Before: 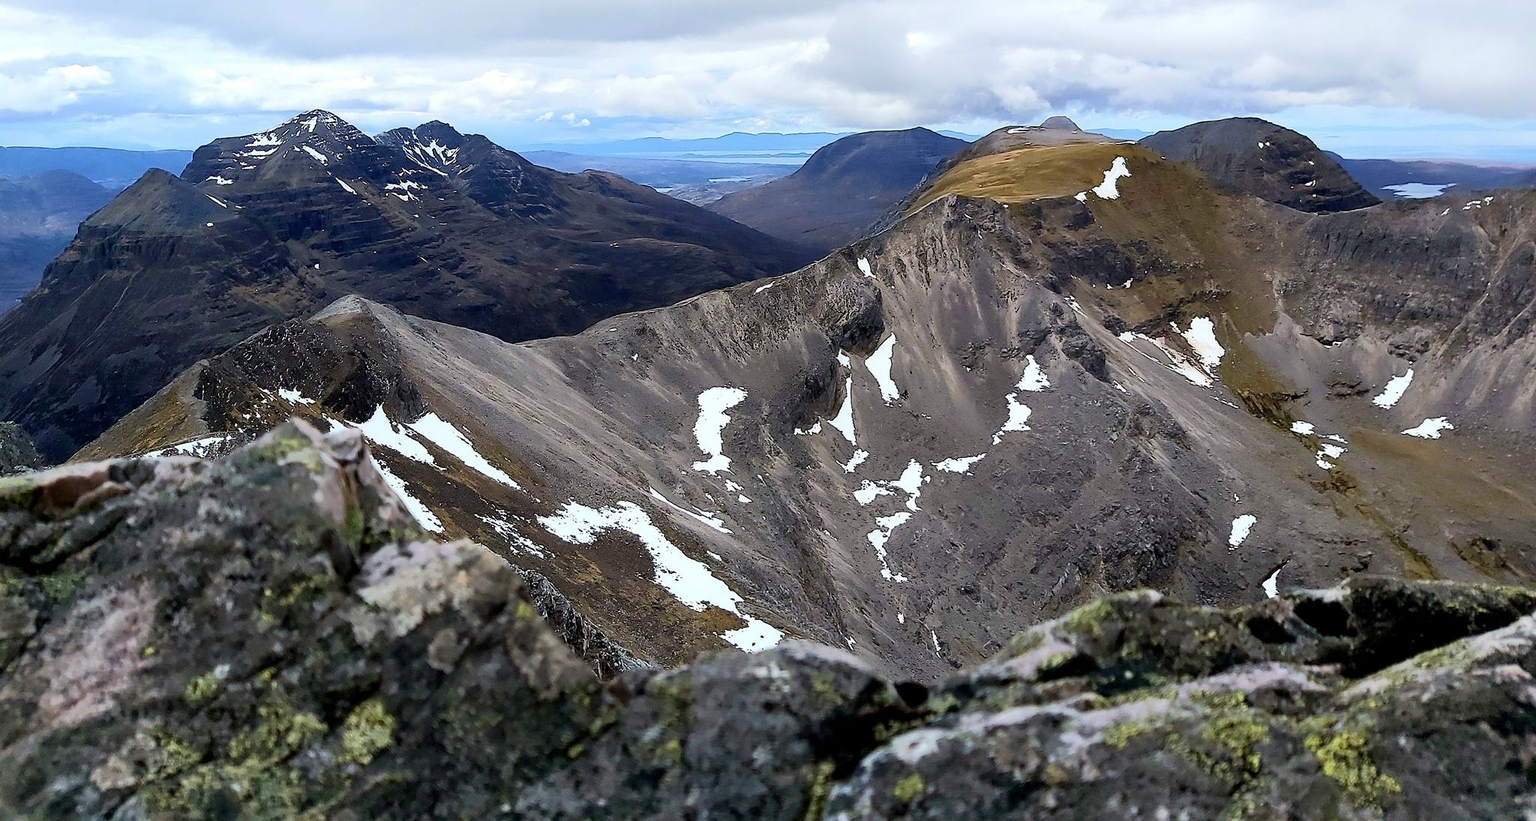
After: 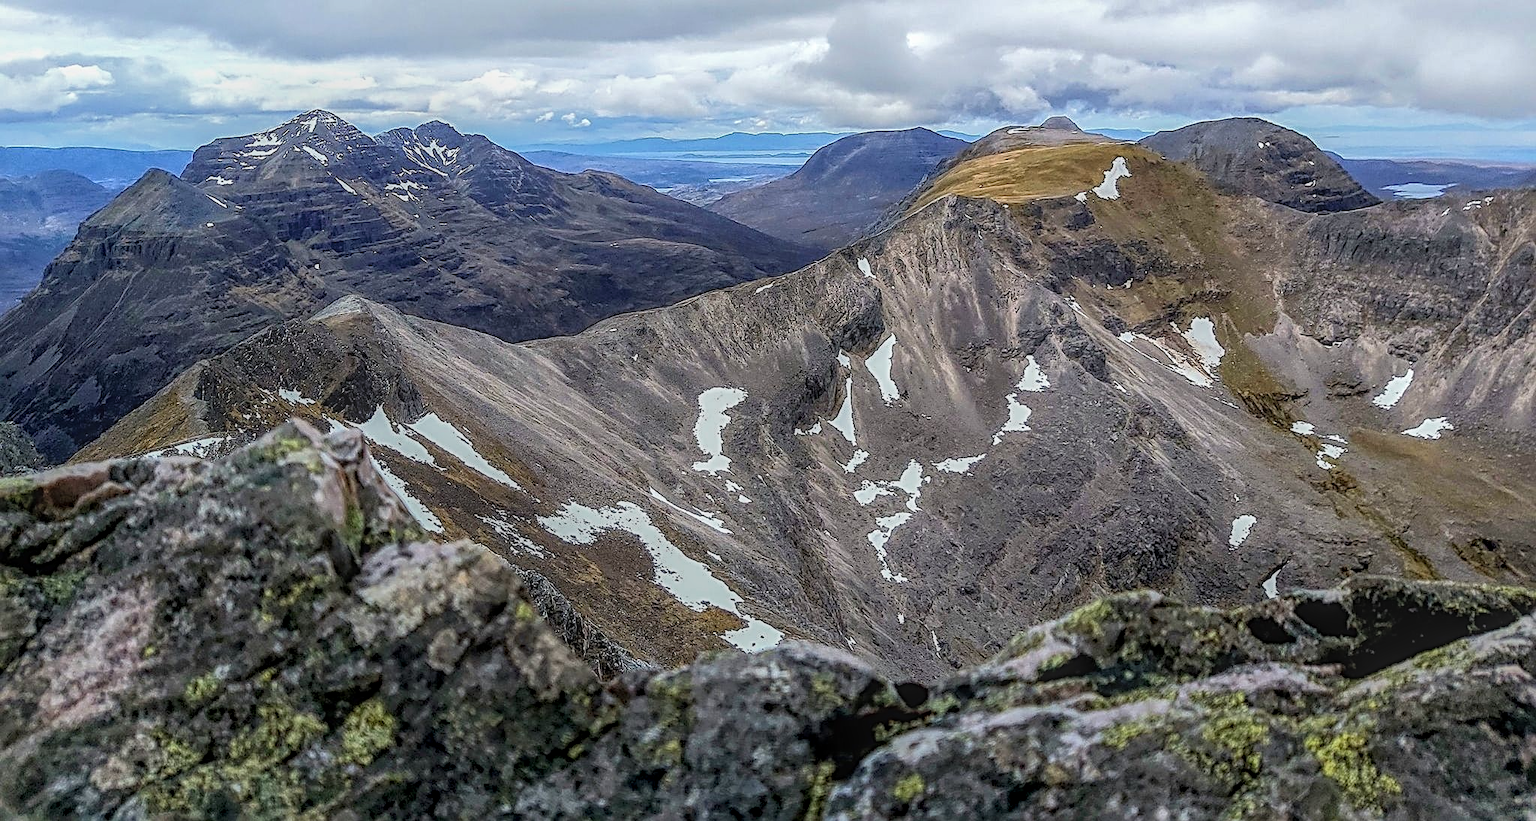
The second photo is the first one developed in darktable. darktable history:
sharpen: radius 3.13
local contrast: highlights 20%, shadows 27%, detail 201%, midtone range 0.2
